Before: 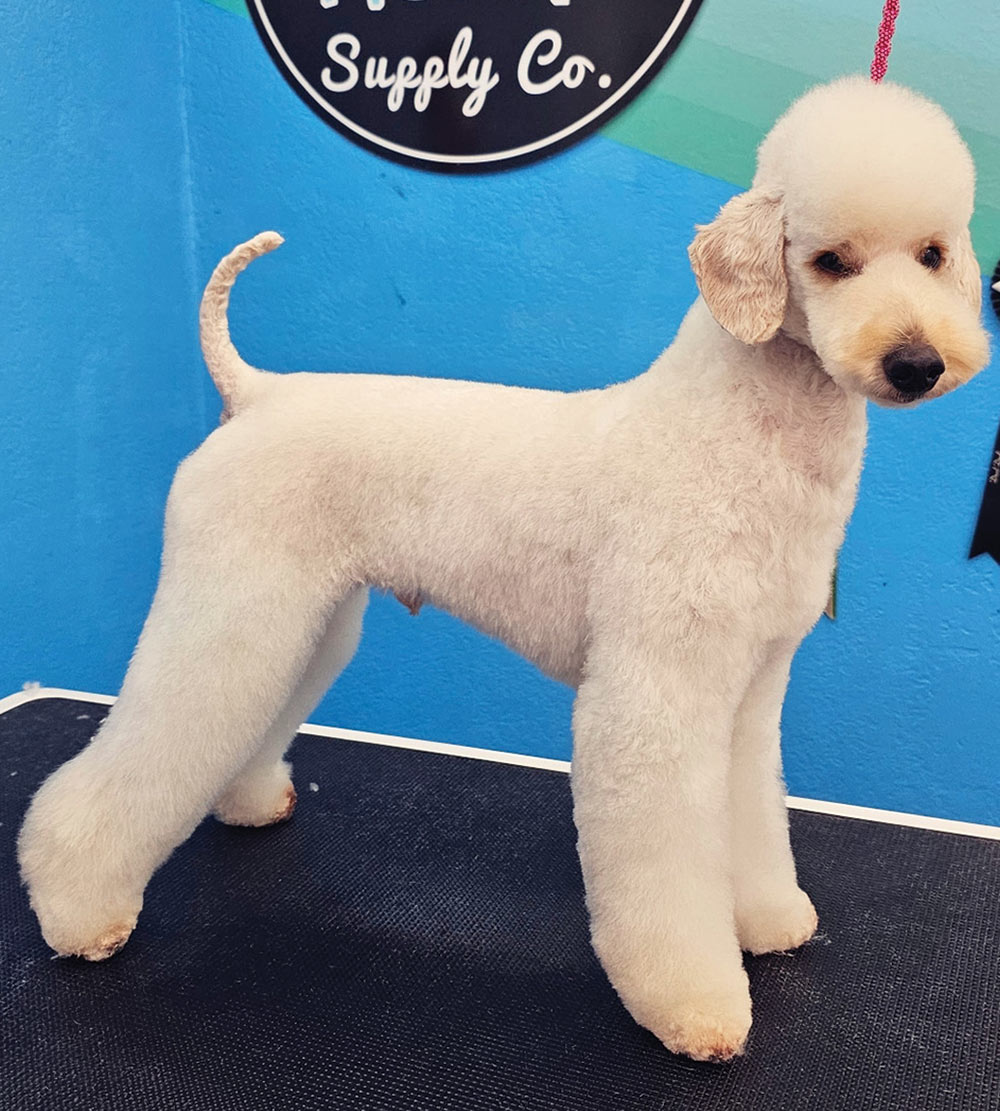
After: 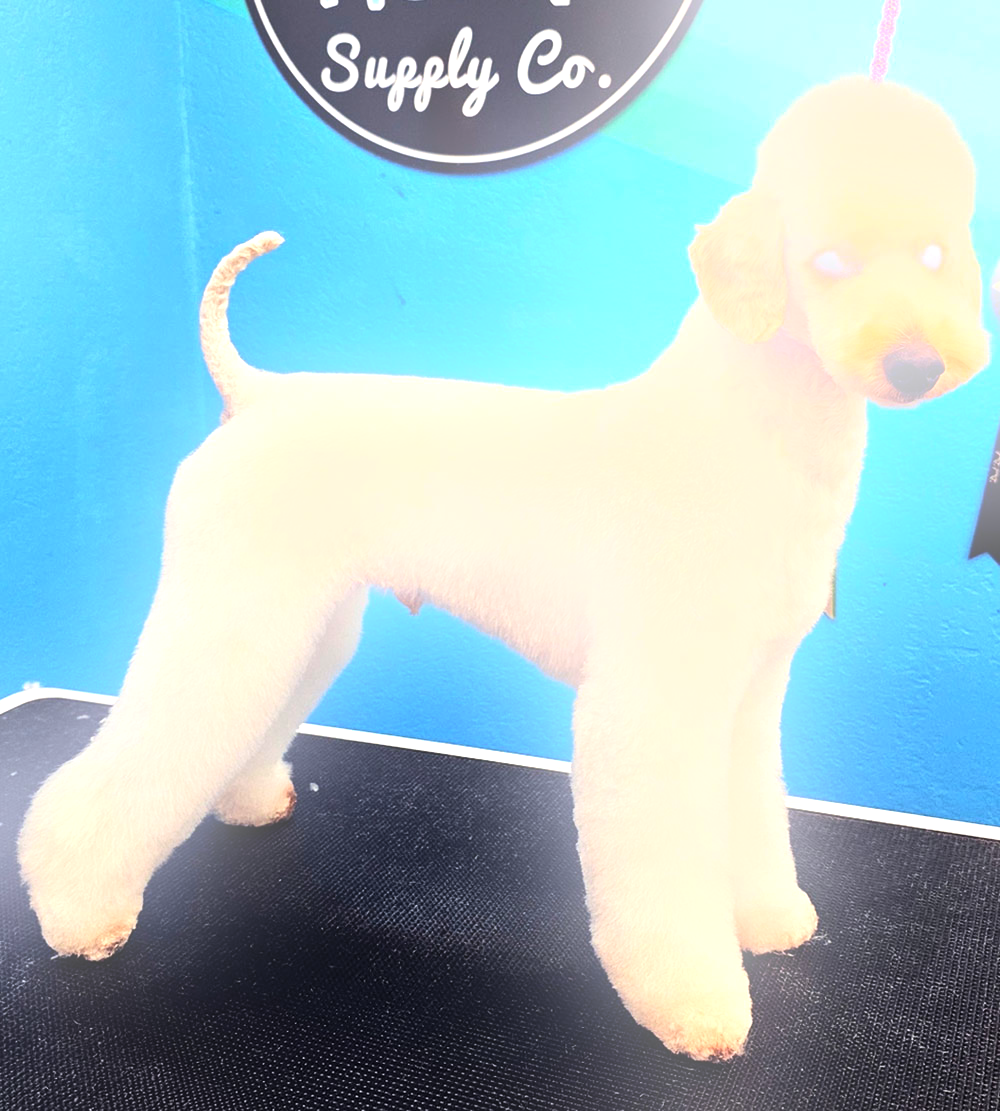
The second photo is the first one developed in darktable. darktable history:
tone equalizer: -8 EV -0.75 EV, -7 EV -0.7 EV, -6 EV -0.6 EV, -5 EV -0.4 EV, -3 EV 0.4 EV, -2 EV 0.6 EV, -1 EV 0.7 EV, +0 EV 0.75 EV, edges refinement/feathering 500, mask exposure compensation -1.57 EV, preserve details no
bloom: on, module defaults
exposure: black level correction 0, exposure 0.2 EV, compensate exposure bias true, compensate highlight preservation false
